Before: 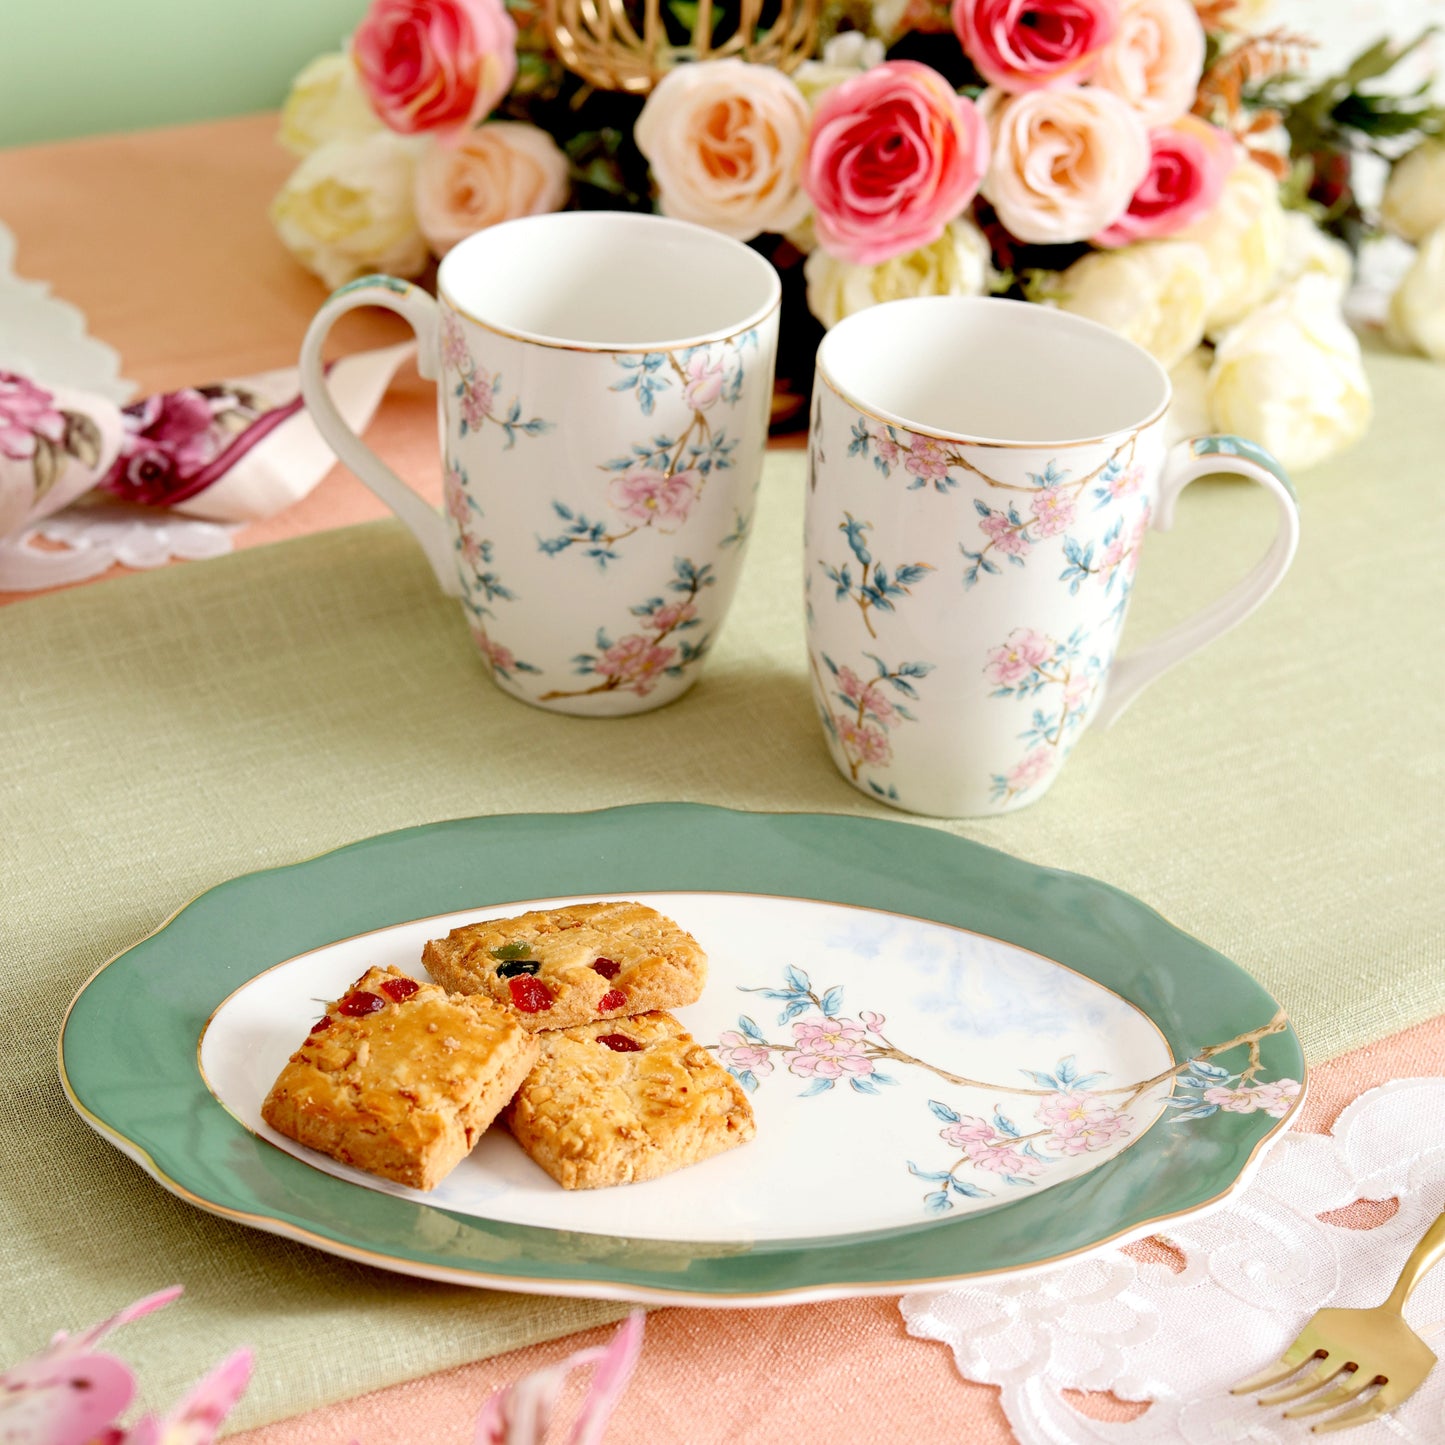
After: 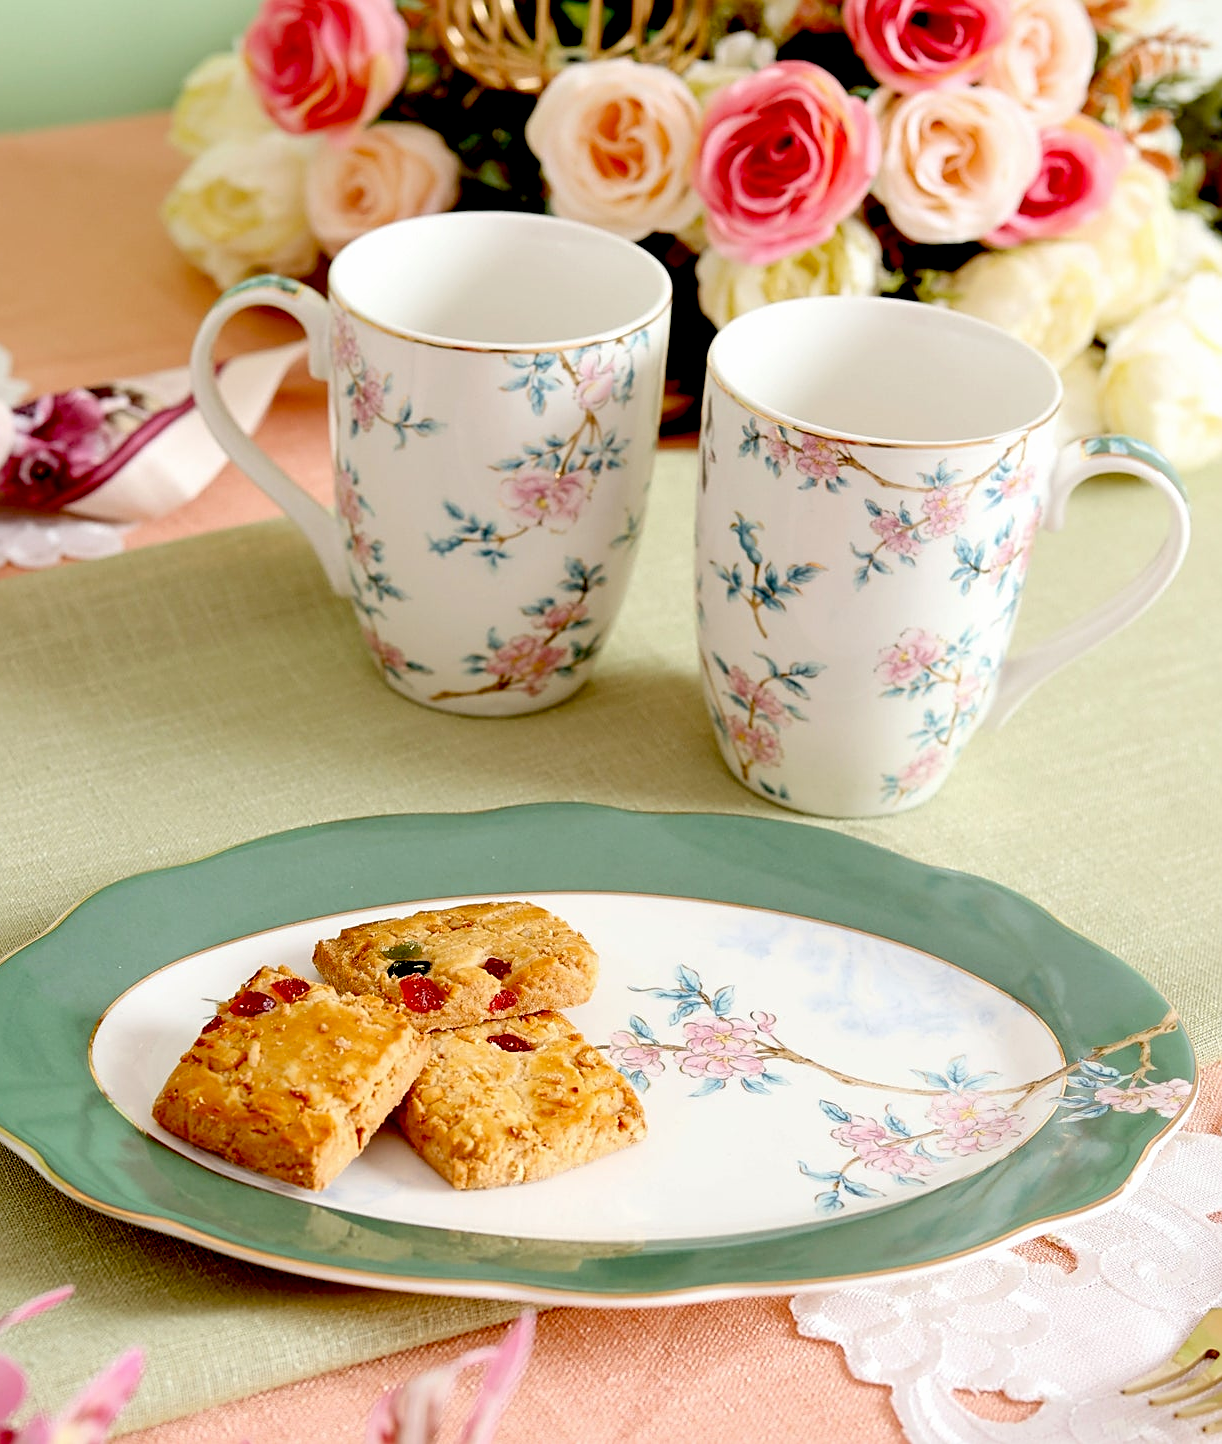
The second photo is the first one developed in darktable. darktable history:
sharpen: on, module defaults
exposure: black level correction 0.017, exposure -0.01 EV, compensate exposure bias true, compensate highlight preservation false
crop: left 7.571%, right 7.807%
